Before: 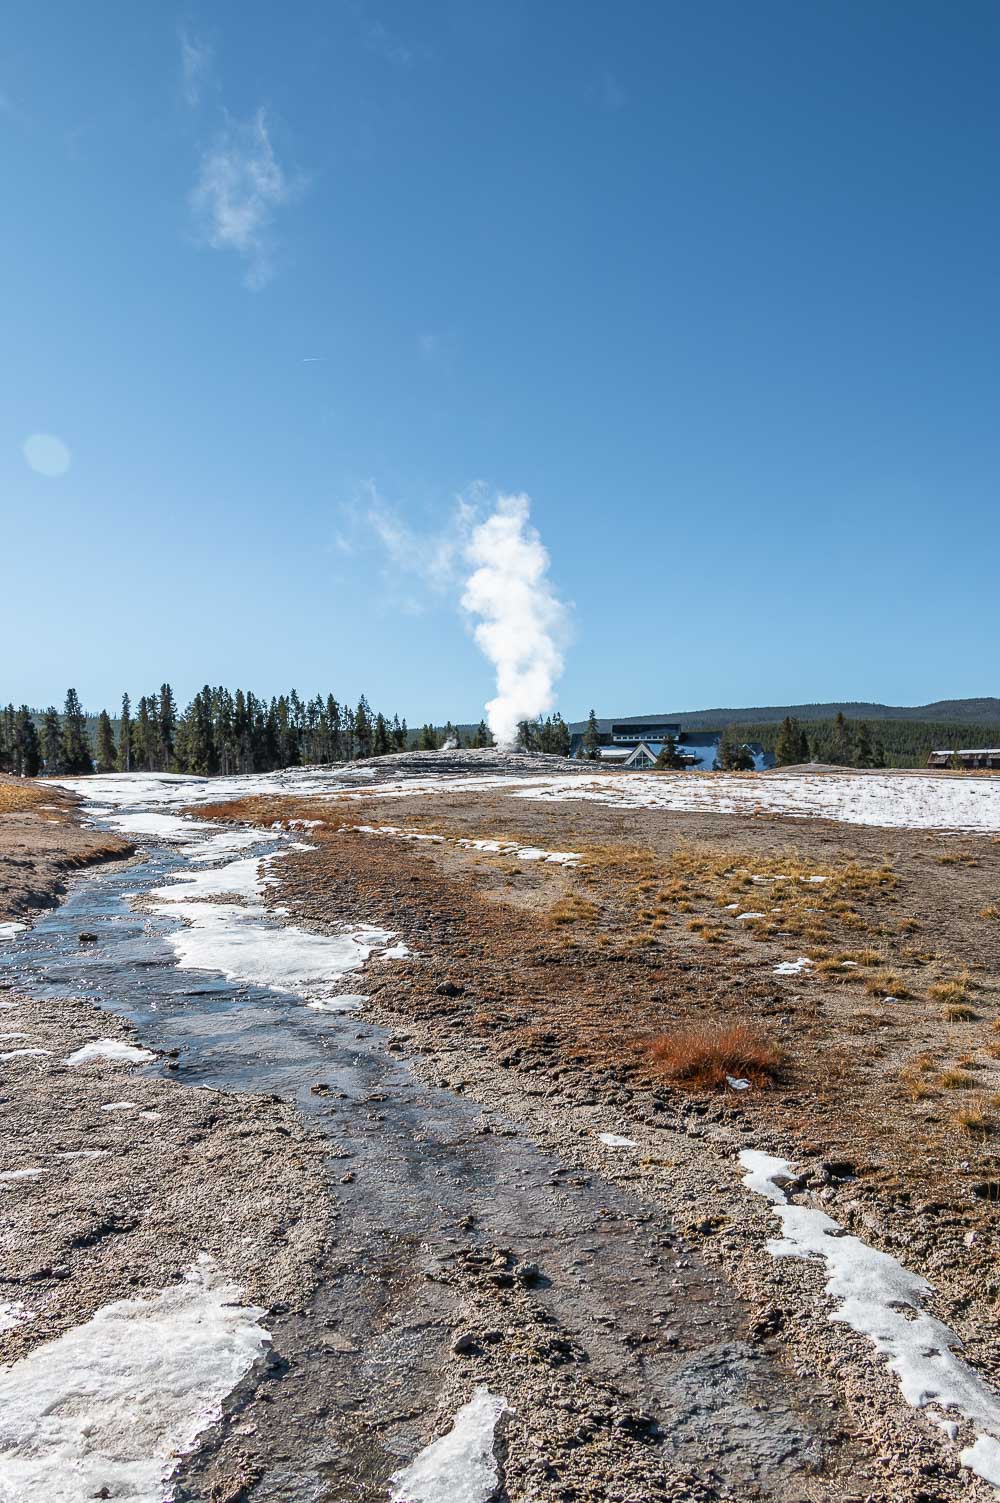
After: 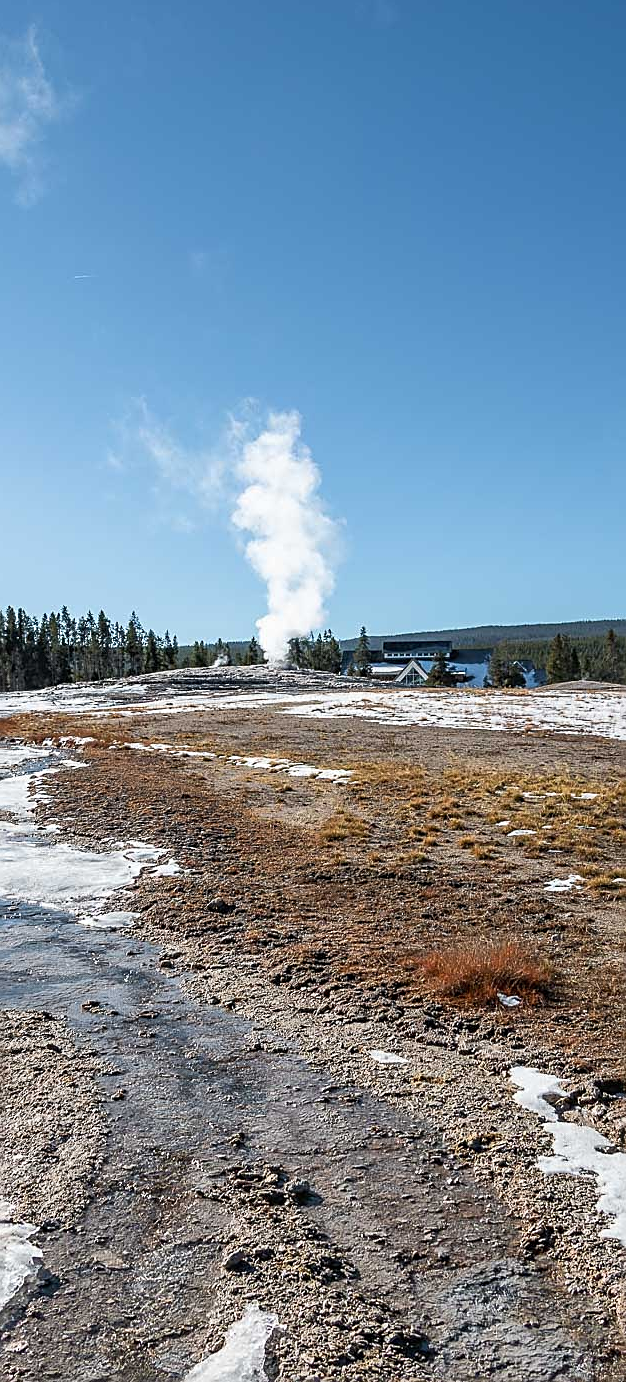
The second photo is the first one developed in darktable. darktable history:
sharpen: amount 0.495
crop and rotate: left 22.988%, top 5.642%, right 14.386%, bottom 2.353%
